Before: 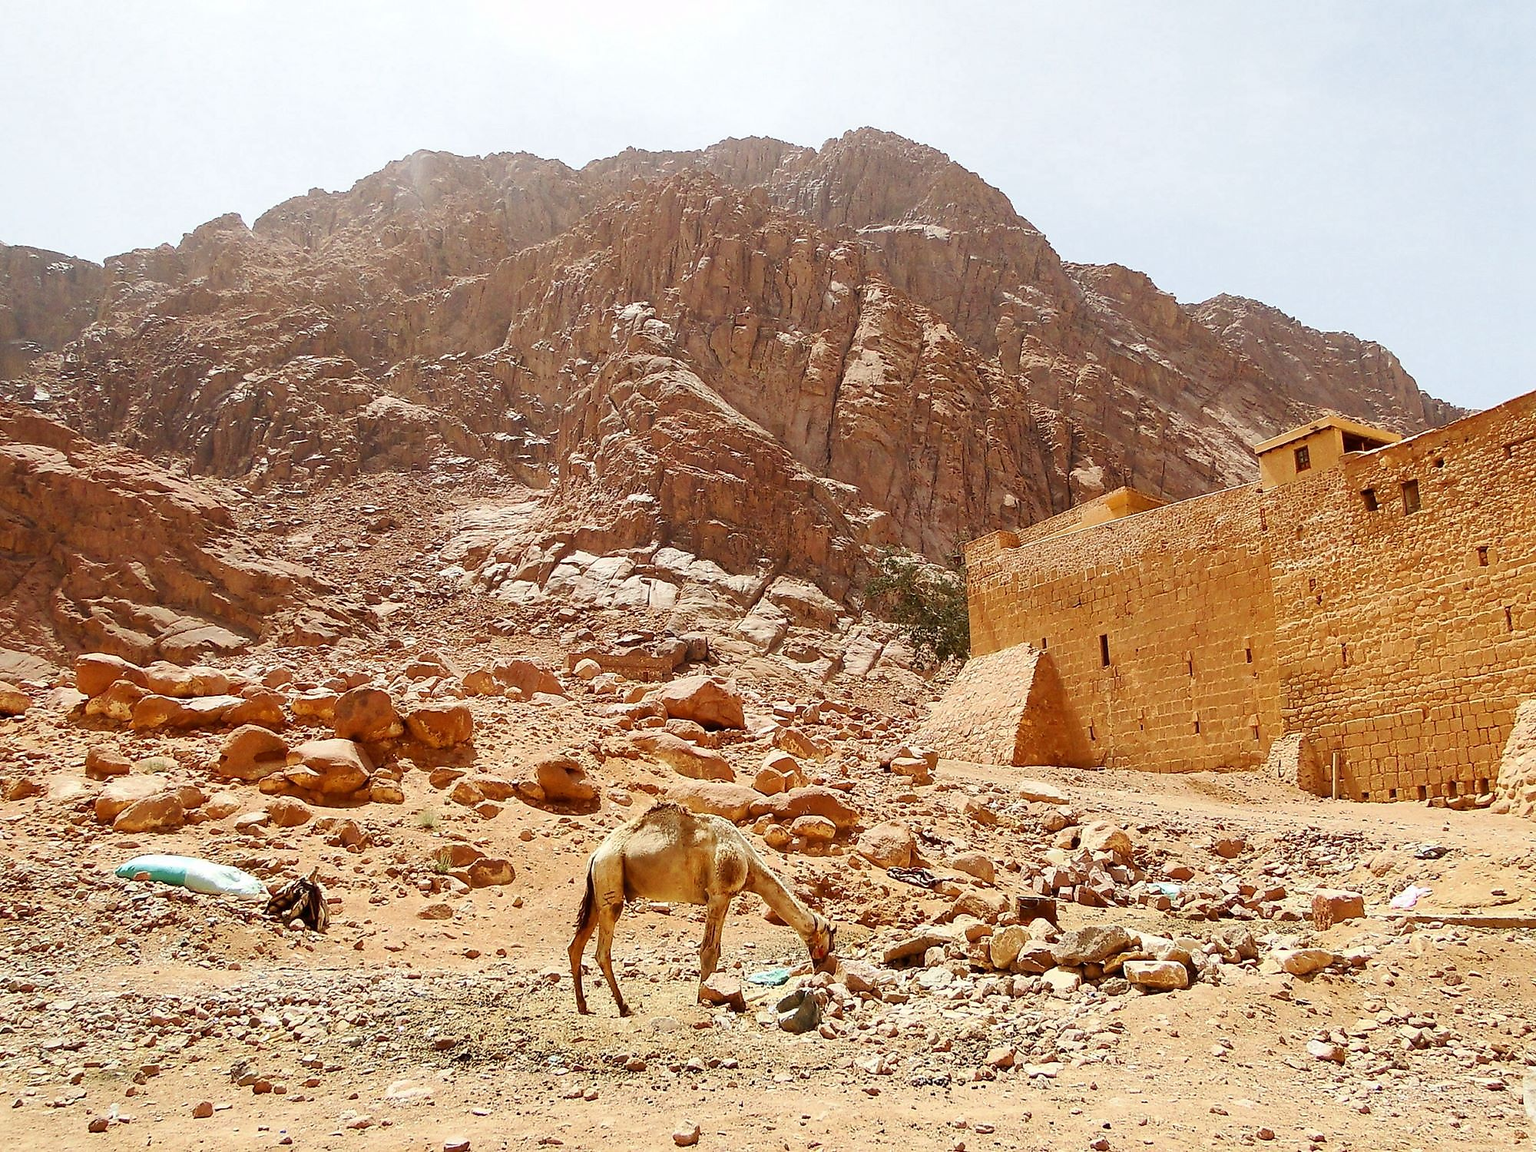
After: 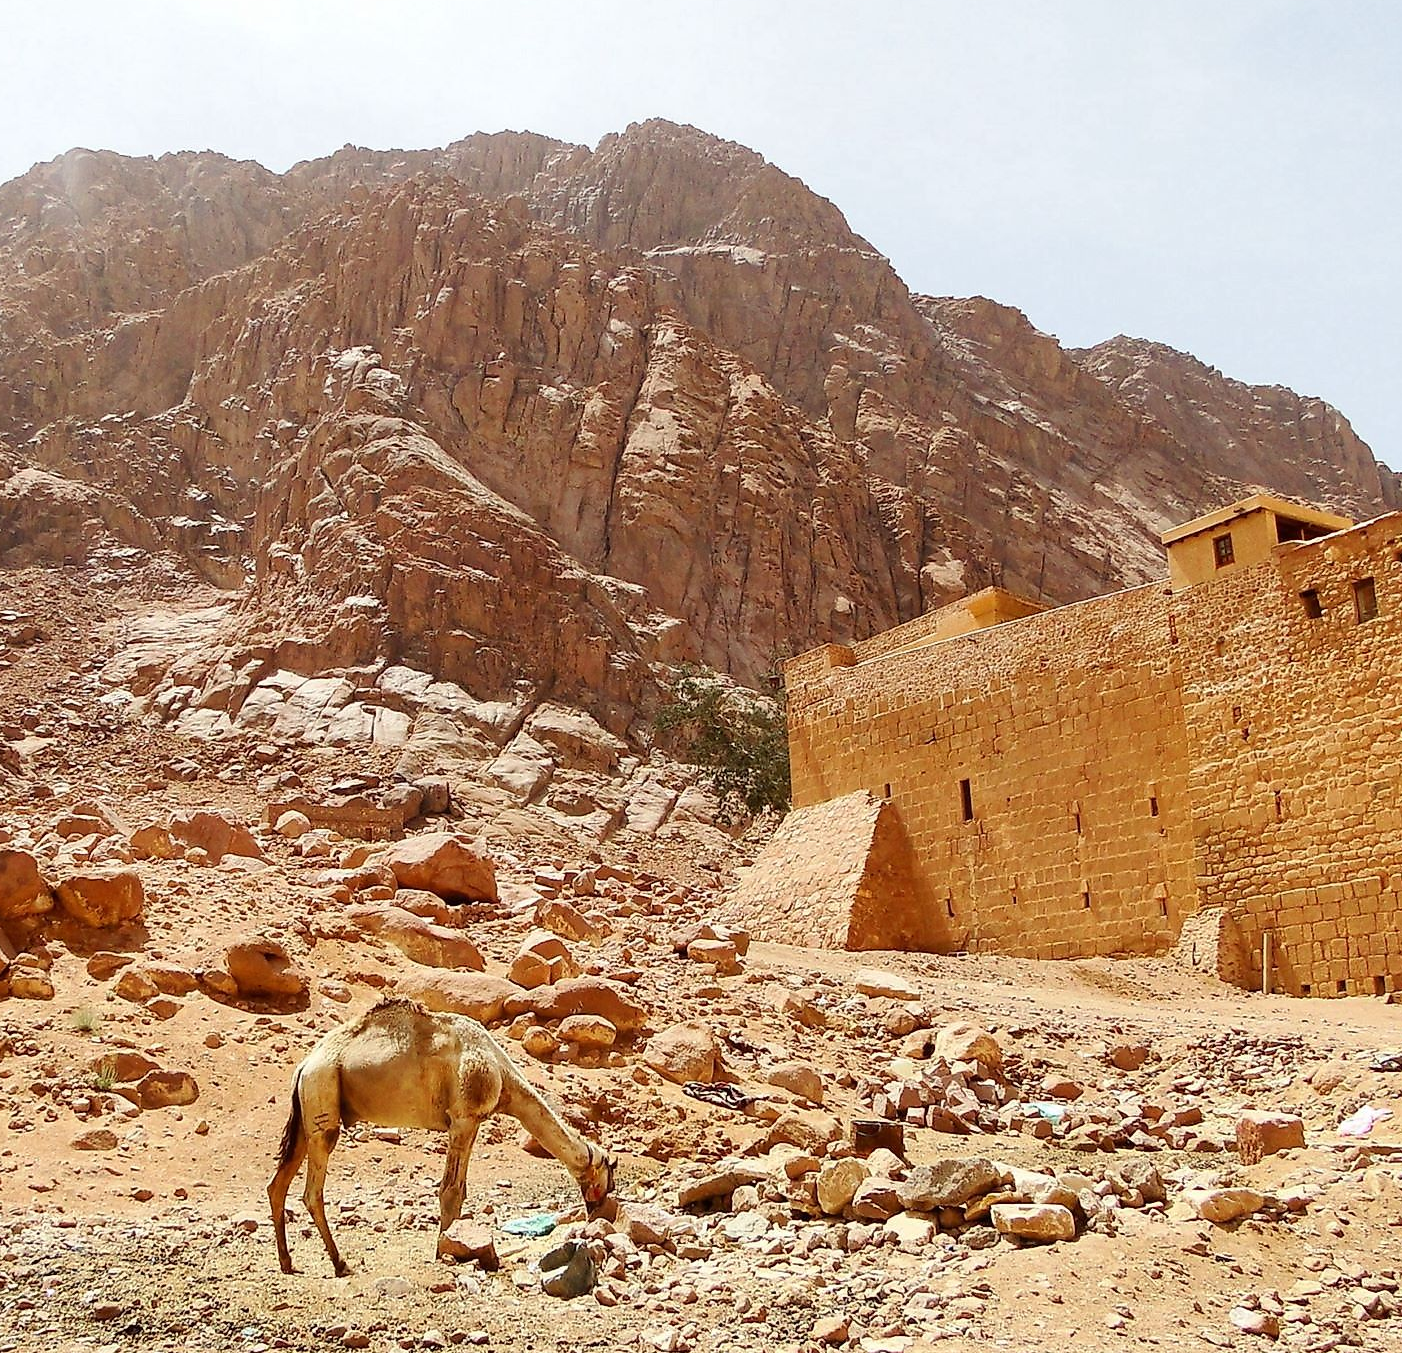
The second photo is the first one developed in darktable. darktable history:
crop and rotate: left 23.619%, top 3.24%, right 6.277%, bottom 6.496%
